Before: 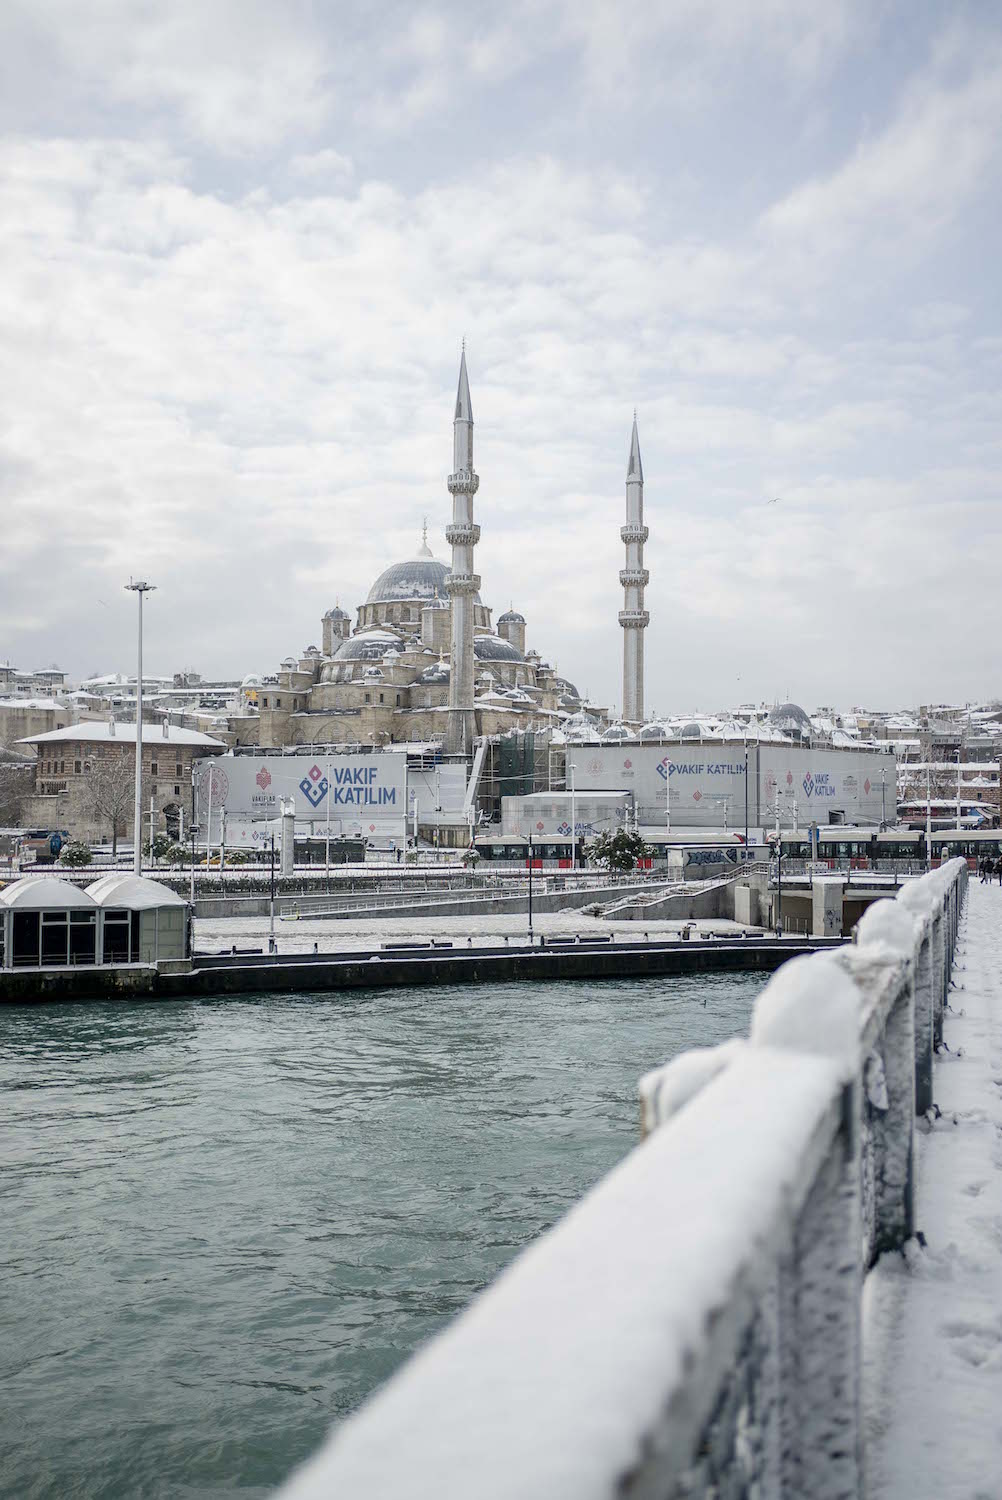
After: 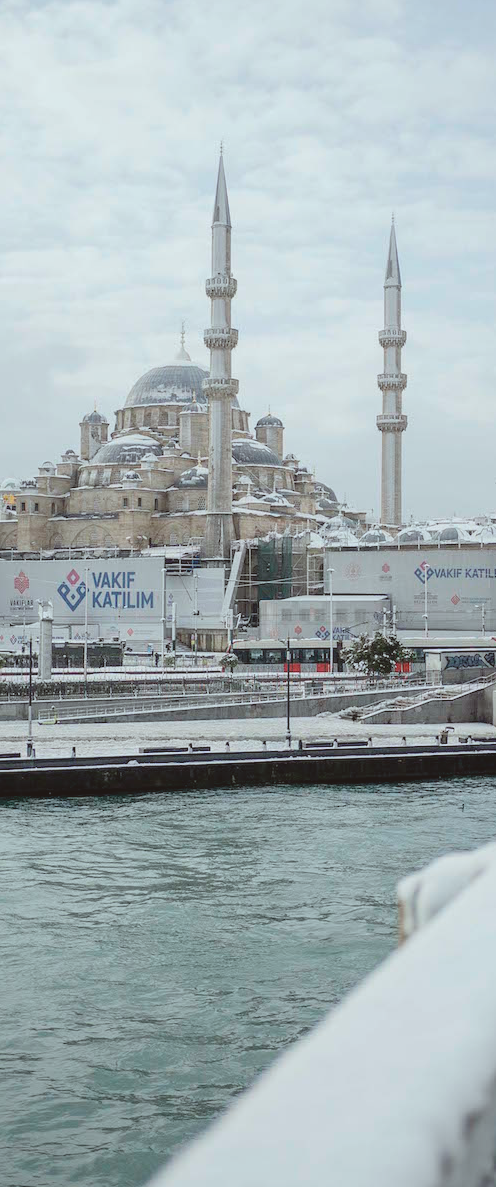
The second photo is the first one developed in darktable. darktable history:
contrast brightness saturation: contrast -0.133, brightness 0.048, saturation -0.129
color correction: highlights a* -5.07, highlights b* -3.31, shadows a* 4.19, shadows b* 4.23
crop and rotate: angle 0.013°, left 24.21%, top 13.1%, right 26.182%, bottom 7.703%
